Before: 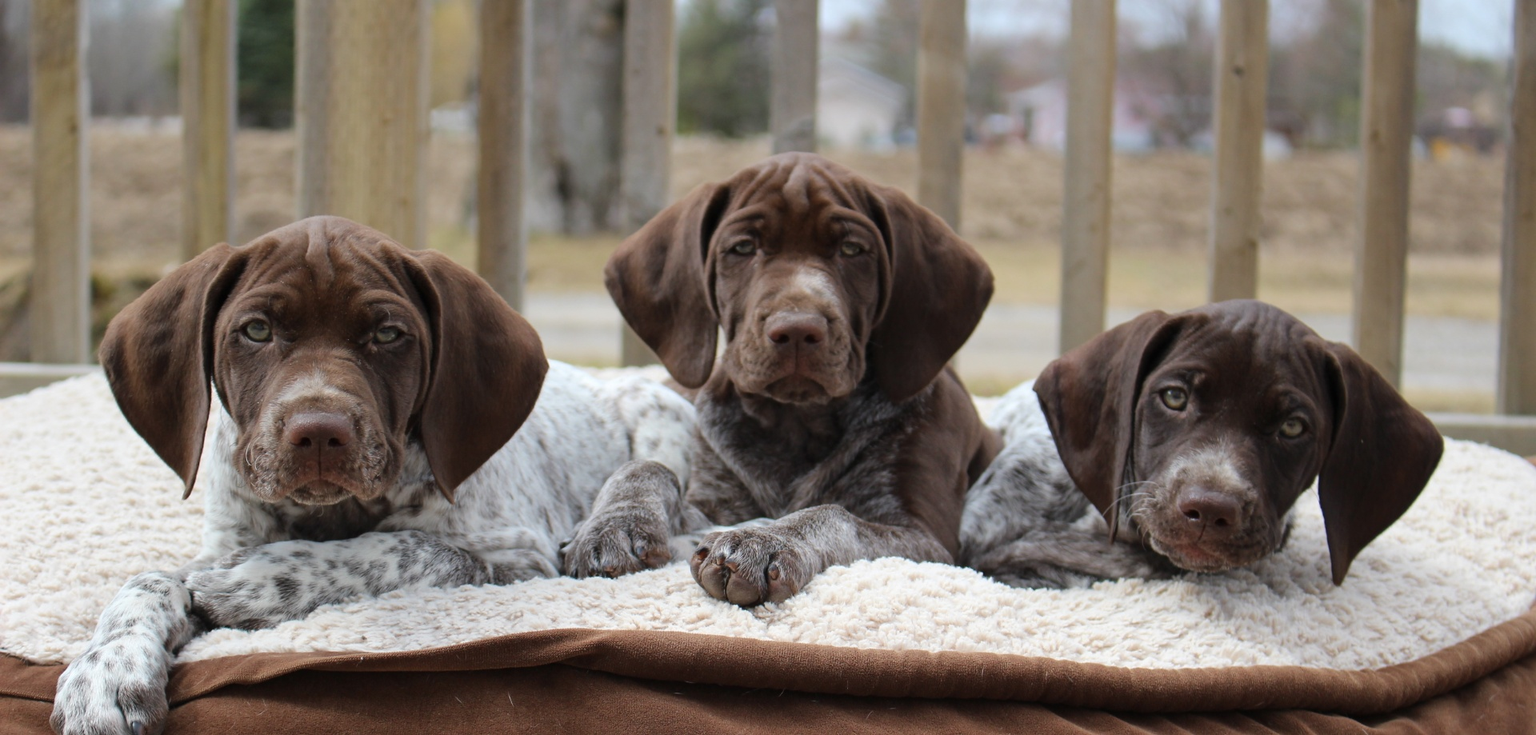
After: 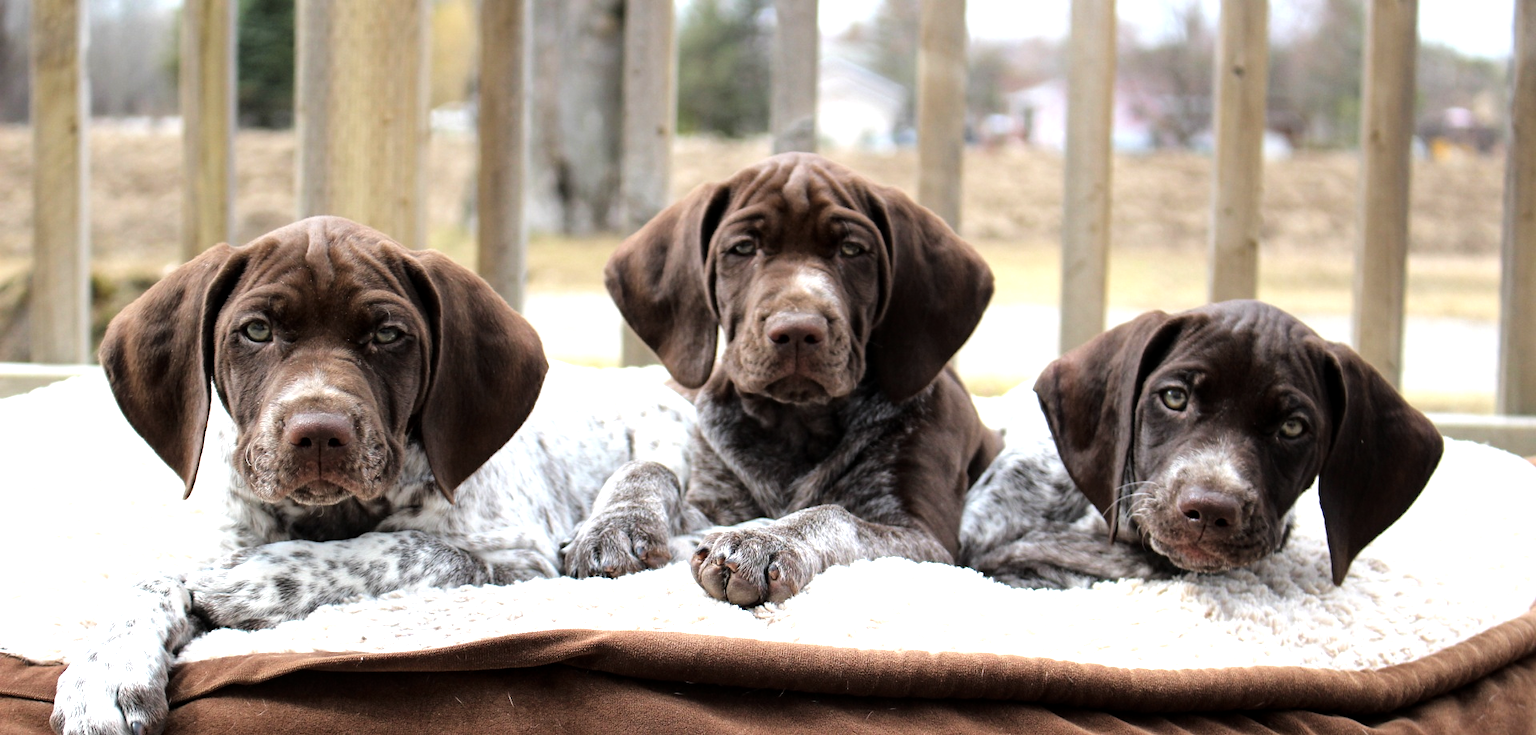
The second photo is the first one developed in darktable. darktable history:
local contrast: highlights 103%, shadows 100%, detail 119%, midtone range 0.2
tone equalizer: -8 EV -1.12 EV, -7 EV -0.977 EV, -6 EV -0.892 EV, -5 EV -0.603 EV, -3 EV 0.56 EV, -2 EV 0.857 EV, -1 EV 0.992 EV, +0 EV 1.05 EV
